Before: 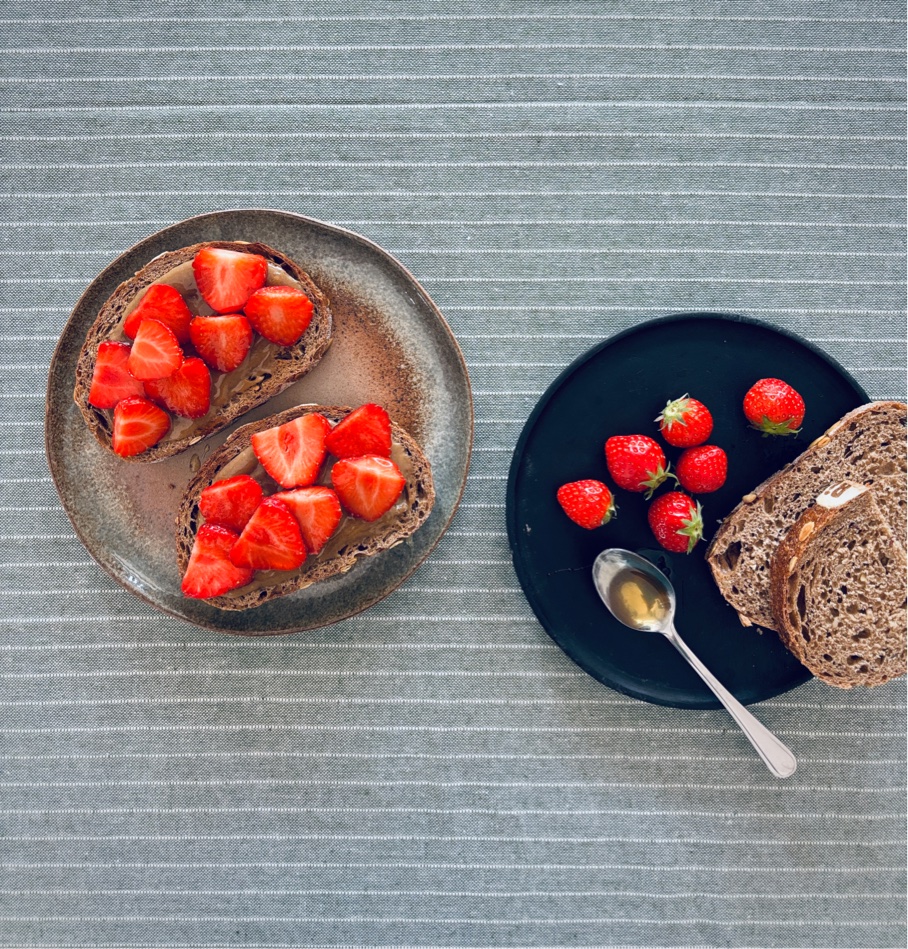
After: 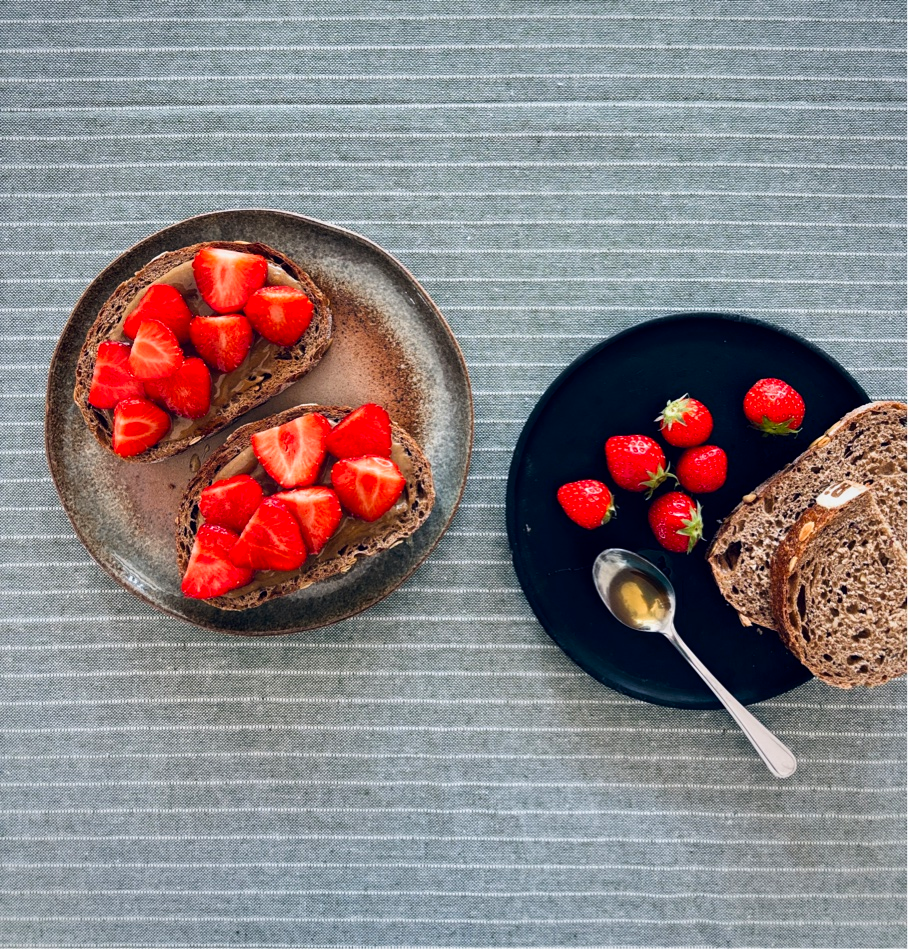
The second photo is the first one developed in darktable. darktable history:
contrast brightness saturation: contrast 0.13, brightness -0.05, saturation 0.16
filmic rgb: black relative exposure -12.8 EV, white relative exposure 2.8 EV, threshold 3 EV, target black luminance 0%, hardness 8.54, latitude 70.41%, contrast 1.133, shadows ↔ highlights balance -0.395%, color science v4 (2020), enable highlight reconstruction true
